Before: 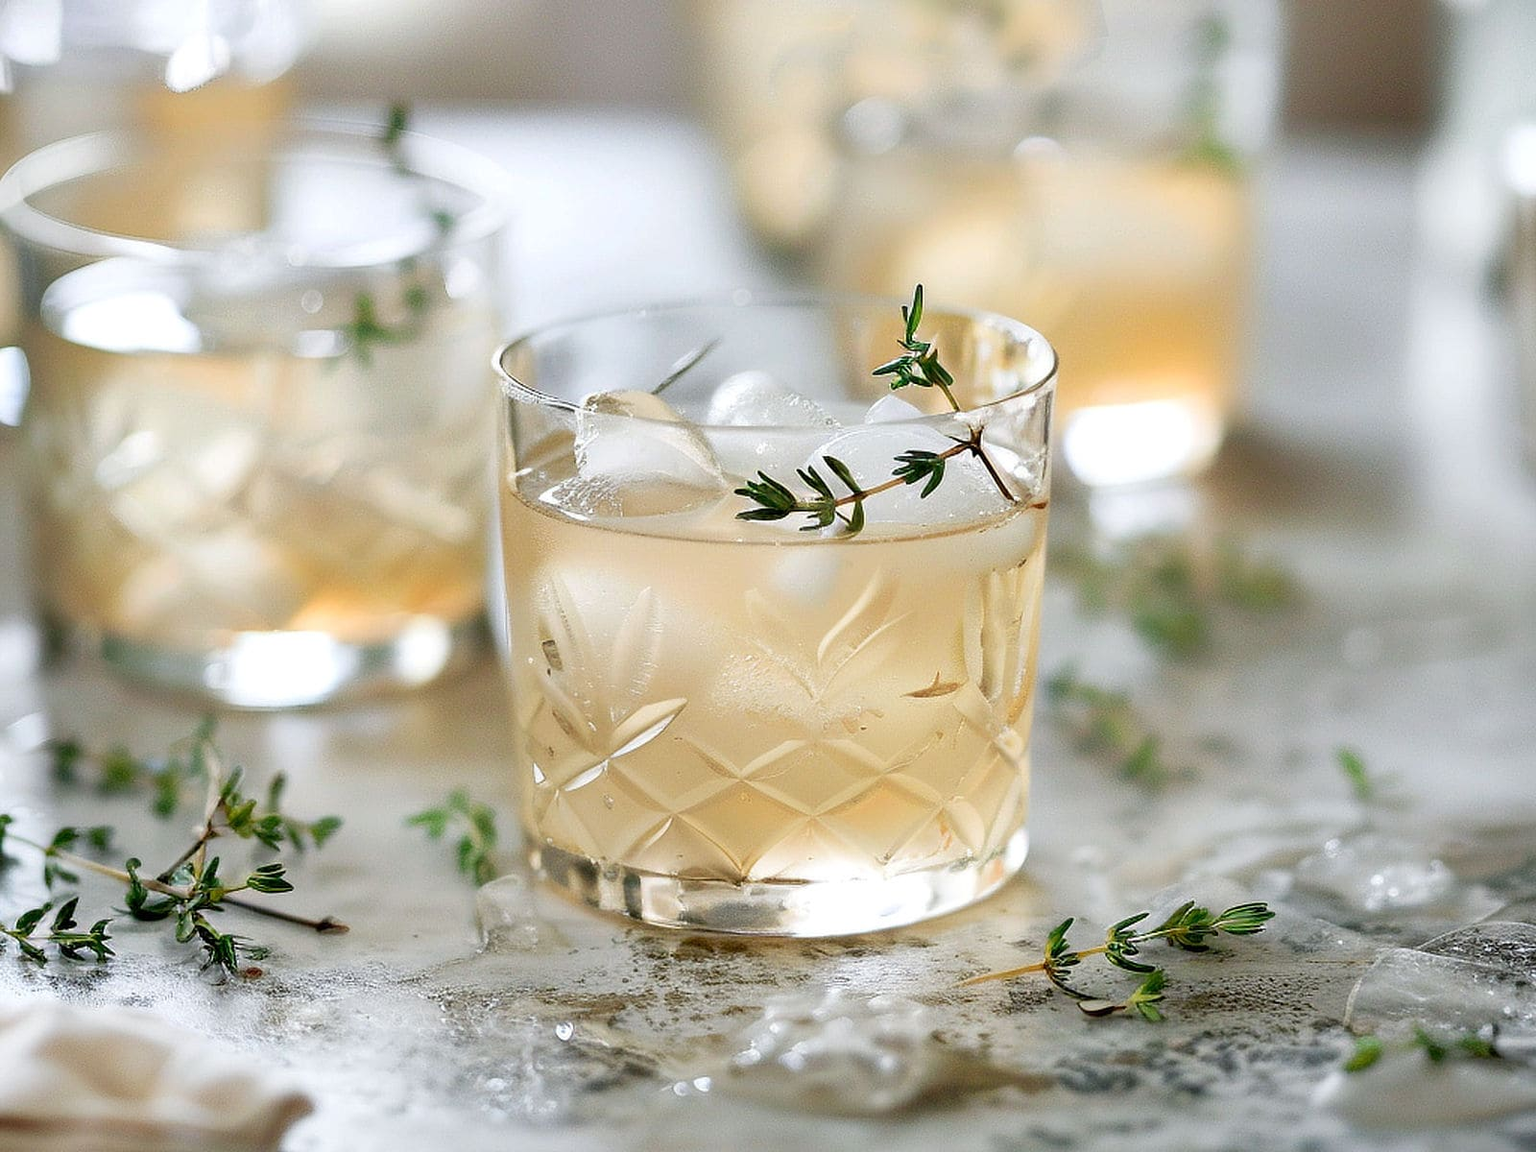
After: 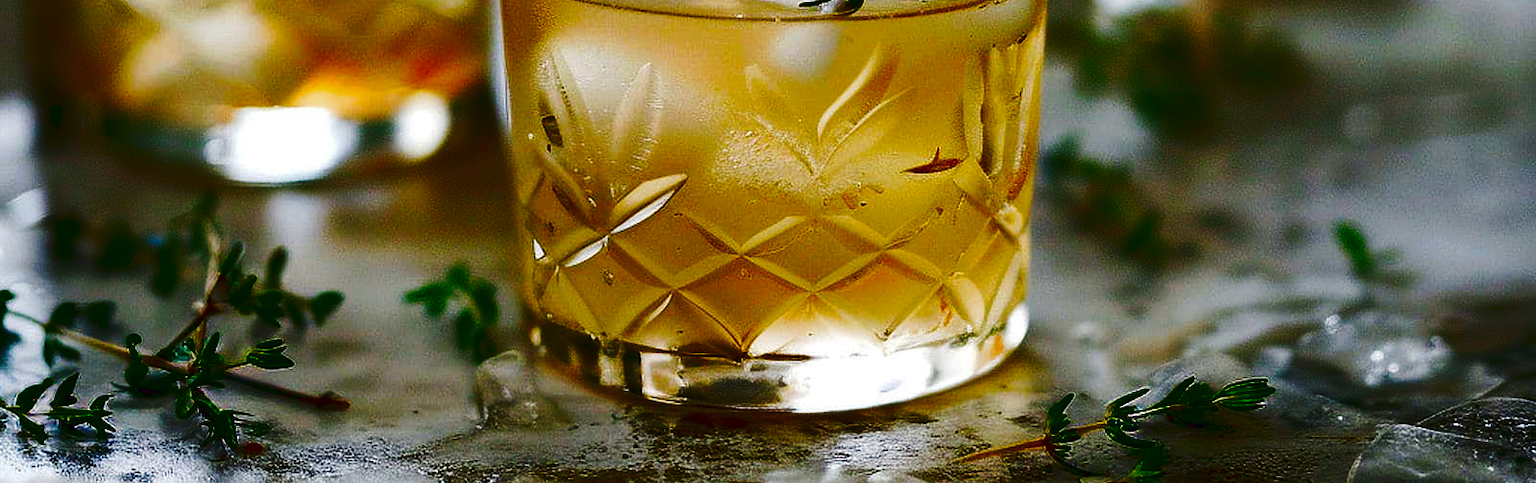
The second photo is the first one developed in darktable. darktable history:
crop: top 45.551%, bottom 12.262%
contrast brightness saturation: brightness -1, saturation 1
color balance rgb: shadows fall-off 101%, linear chroma grading › mid-tones 7.63%, perceptual saturation grading › mid-tones 11.68%, mask middle-gray fulcrum 22.45%, global vibrance 10.11%, saturation formula JzAzBz (2021)
tone curve: curves: ch0 [(0, 0) (0.003, 0.039) (0.011, 0.042) (0.025, 0.048) (0.044, 0.058) (0.069, 0.071) (0.1, 0.089) (0.136, 0.114) (0.177, 0.146) (0.224, 0.199) (0.277, 0.27) (0.335, 0.364) (0.399, 0.47) (0.468, 0.566) (0.543, 0.643) (0.623, 0.73) (0.709, 0.8) (0.801, 0.863) (0.898, 0.925) (1, 1)], preserve colors none
